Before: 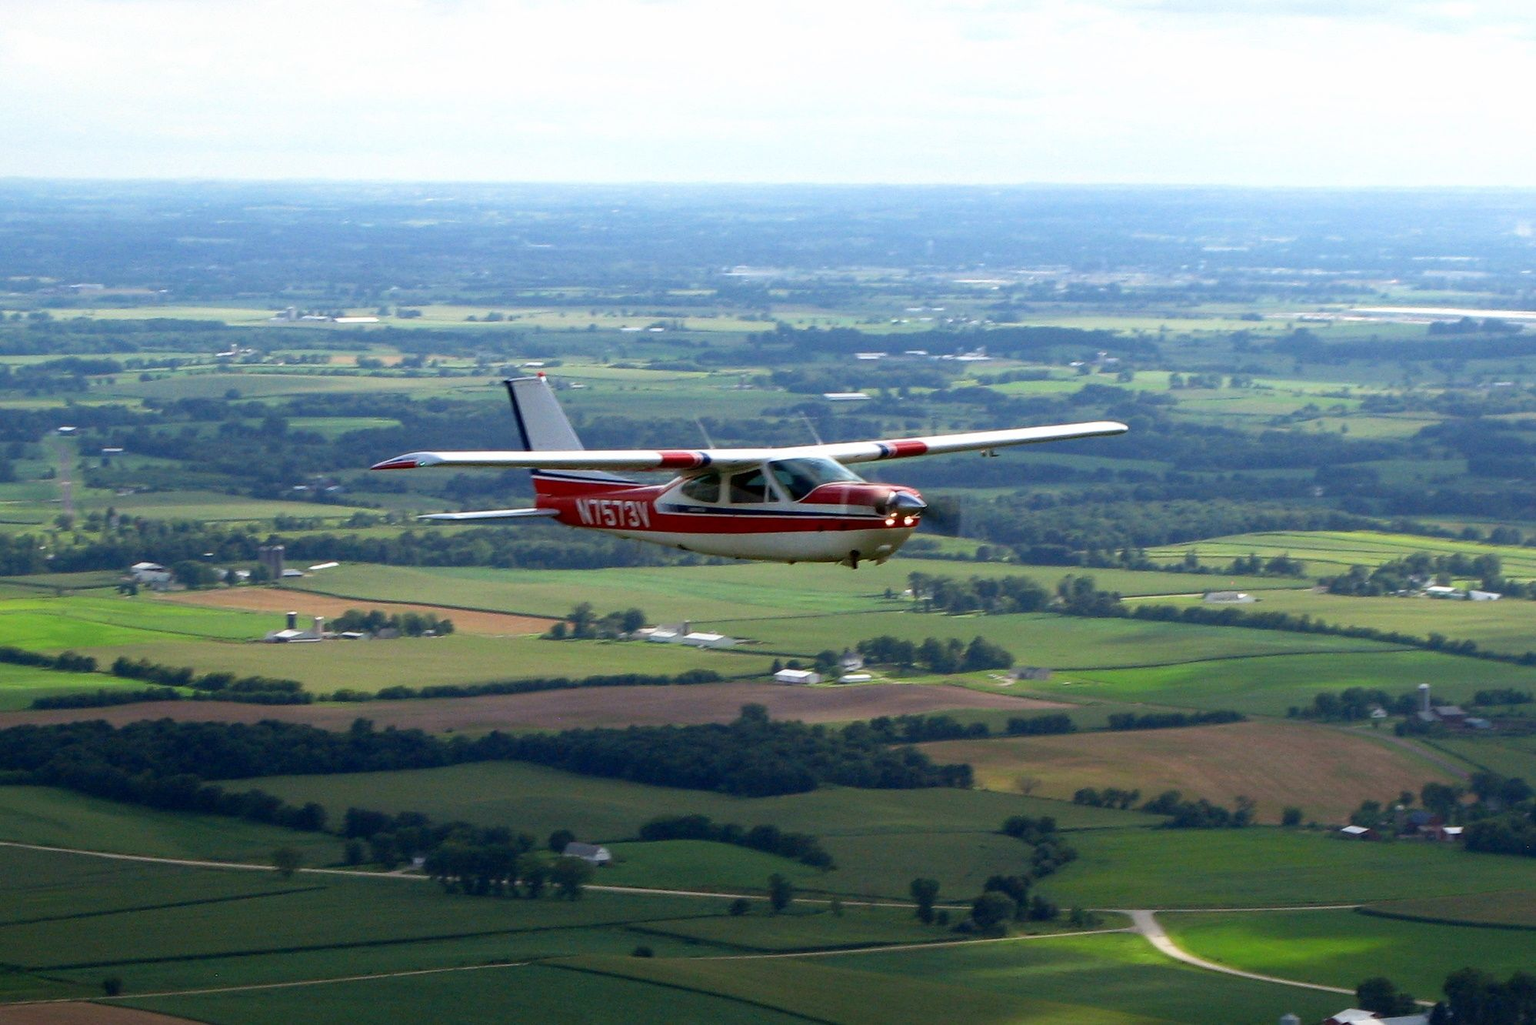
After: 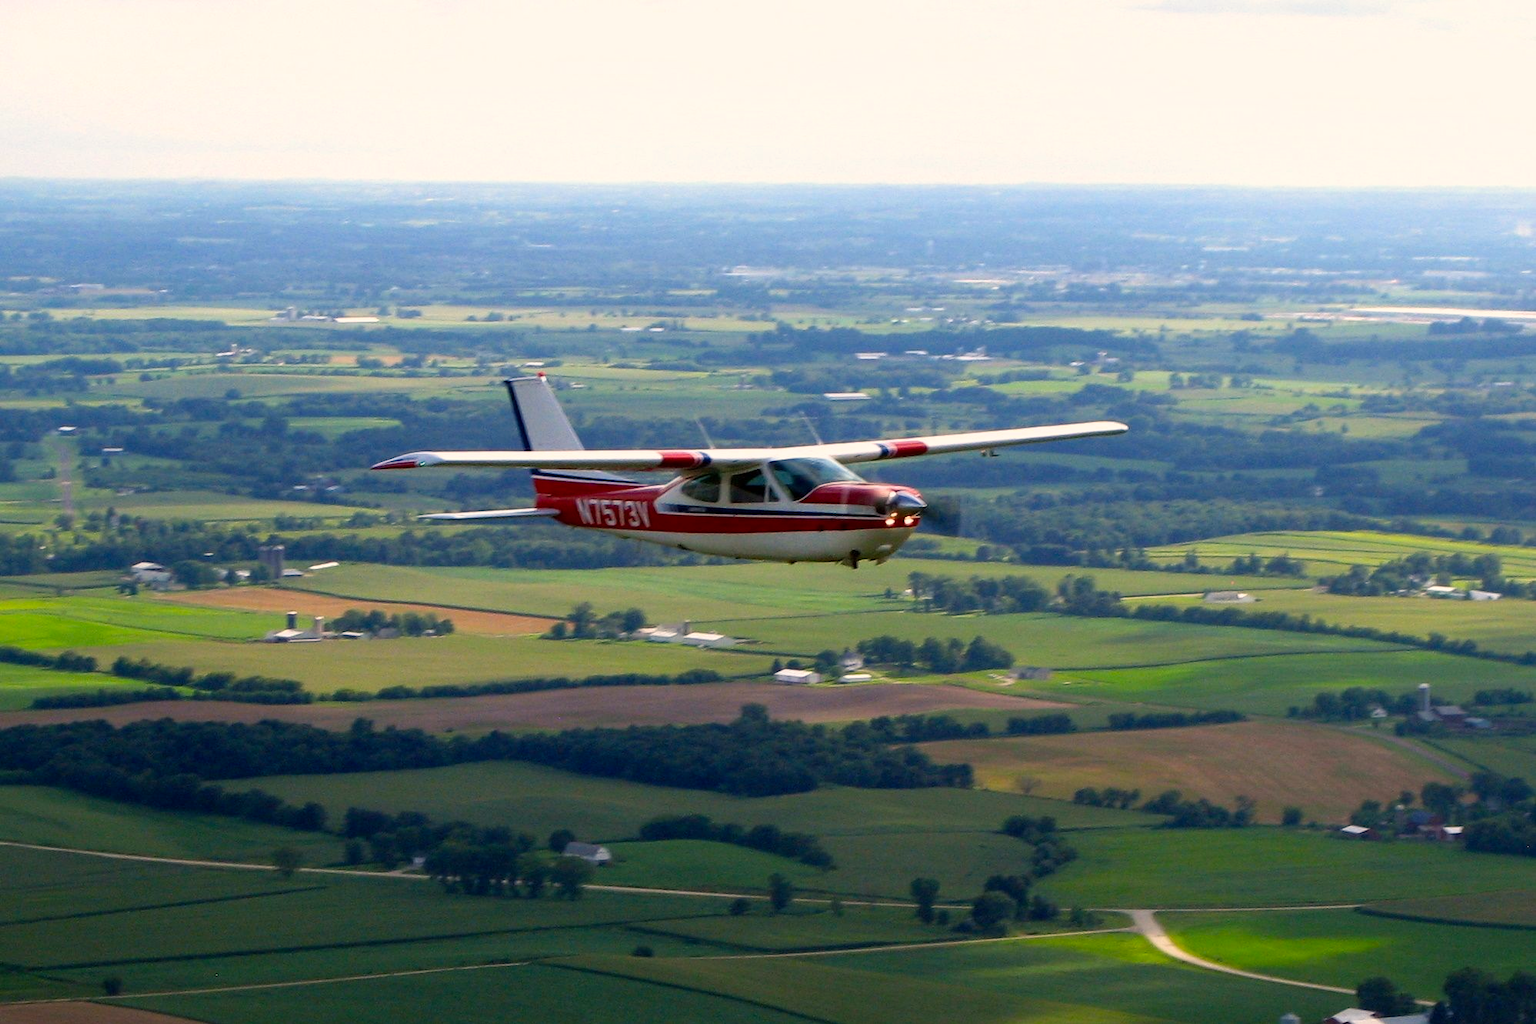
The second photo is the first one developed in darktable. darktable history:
color balance rgb: shadows lift › chroma 1.545%, shadows lift › hue 258.53°, highlights gain › chroma 3.117%, highlights gain › hue 55.39°, perceptual saturation grading › global saturation 19.686%
color correction: highlights b* -0.04
